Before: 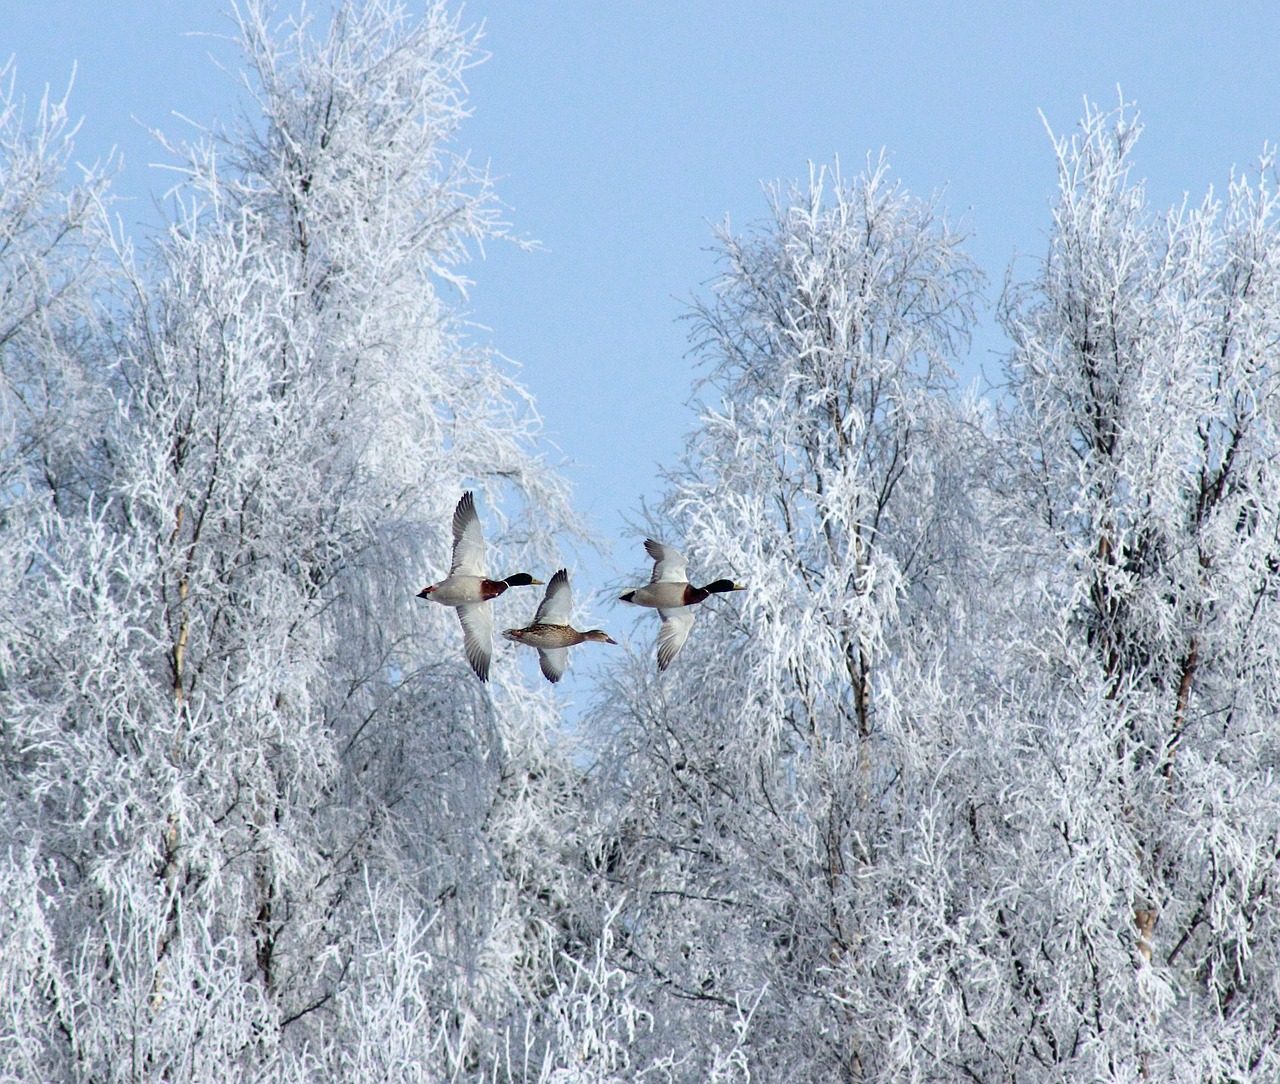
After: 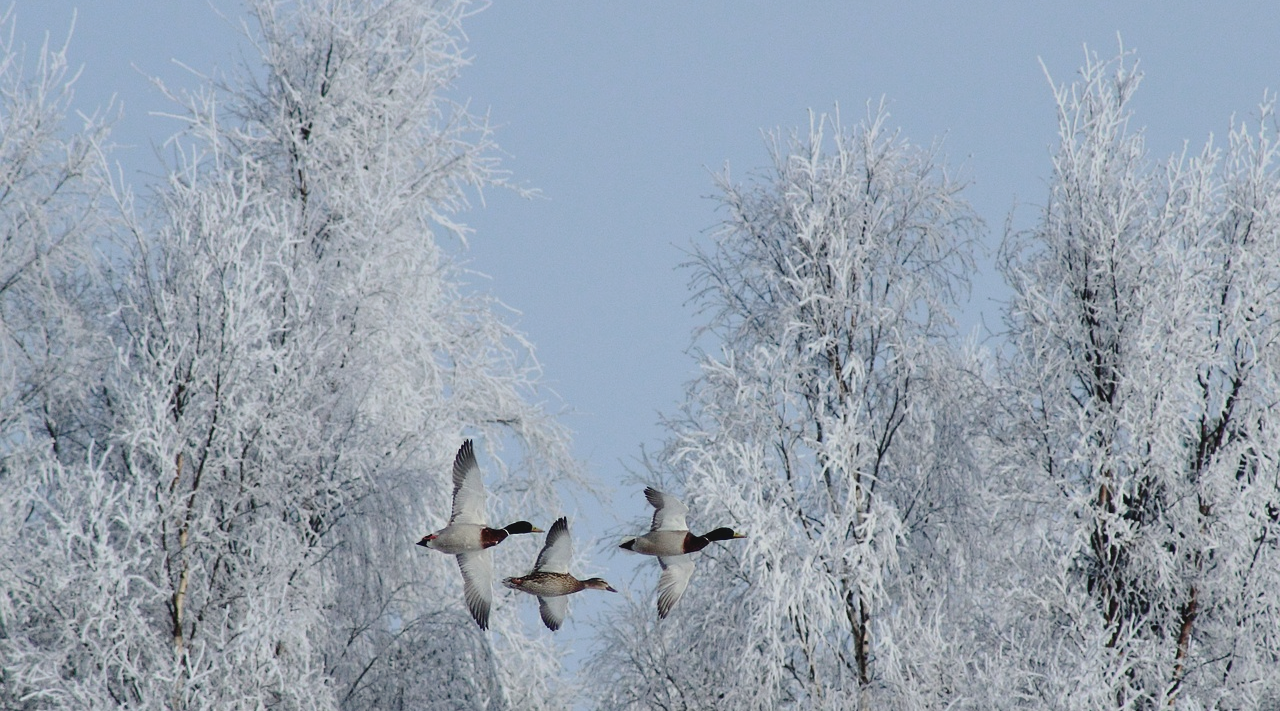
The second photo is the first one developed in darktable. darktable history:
exposure: black level correction -0.016, exposure -1.018 EV, compensate highlight preservation false
crop and rotate: top 4.848%, bottom 29.503%
tone curve: curves: ch0 [(0, 0) (0.003, 0.003) (0.011, 0.014) (0.025, 0.027) (0.044, 0.044) (0.069, 0.064) (0.1, 0.108) (0.136, 0.153) (0.177, 0.208) (0.224, 0.275) (0.277, 0.349) (0.335, 0.422) (0.399, 0.492) (0.468, 0.557) (0.543, 0.617) (0.623, 0.682) (0.709, 0.745) (0.801, 0.826) (0.898, 0.916) (1, 1)], preserve colors none
tone equalizer: -8 EV -0.417 EV, -7 EV -0.389 EV, -6 EV -0.333 EV, -5 EV -0.222 EV, -3 EV 0.222 EV, -2 EV 0.333 EV, -1 EV 0.389 EV, +0 EV 0.417 EV, edges refinement/feathering 500, mask exposure compensation -1.57 EV, preserve details no
